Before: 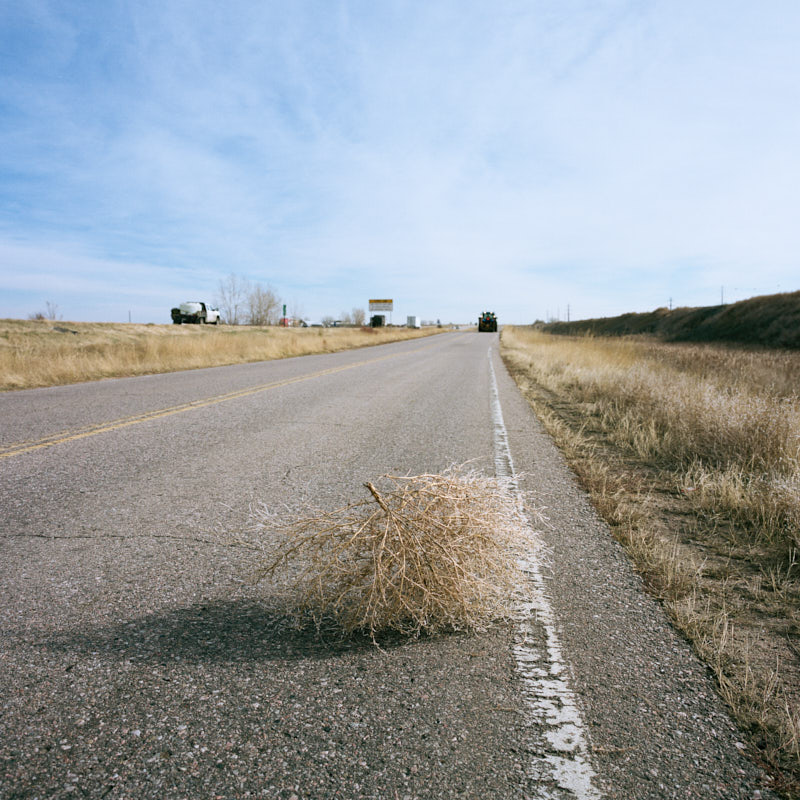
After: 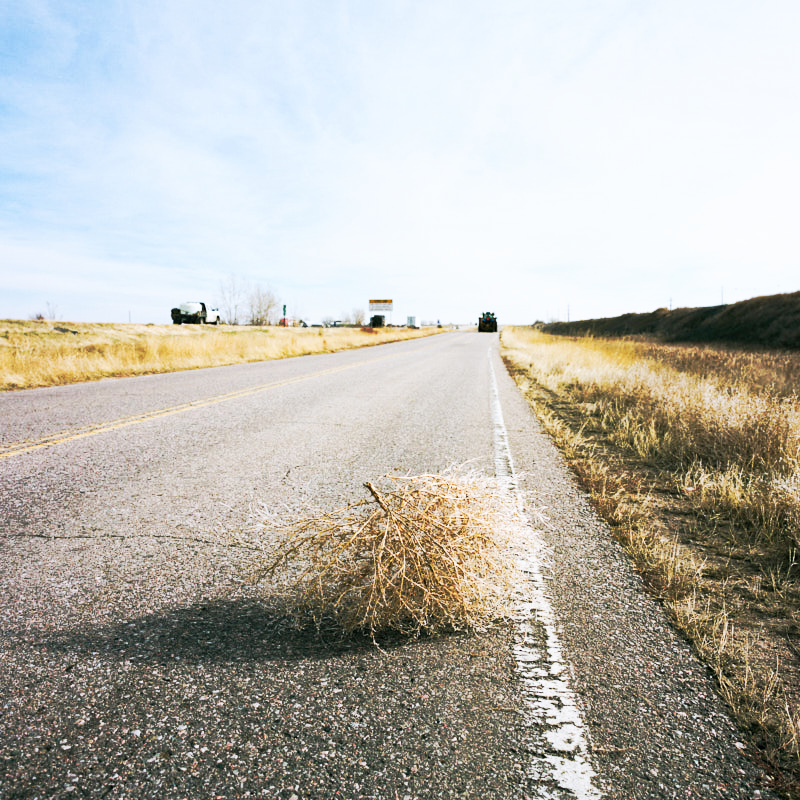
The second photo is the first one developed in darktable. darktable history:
tone curve: curves: ch0 [(0, 0) (0.003, 0.003) (0.011, 0.008) (0.025, 0.018) (0.044, 0.04) (0.069, 0.062) (0.1, 0.09) (0.136, 0.121) (0.177, 0.158) (0.224, 0.197) (0.277, 0.255) (0.335, 0.314) (0.399, 0.391) (0.468, 0.496) (0.543, 0.683) (0.623, 0.801) (0.709, 0.883) (0.801, 0.94) (0.898, 0.984) (1, 1)], preserve colors none
tone equalizer: on, module defaults
